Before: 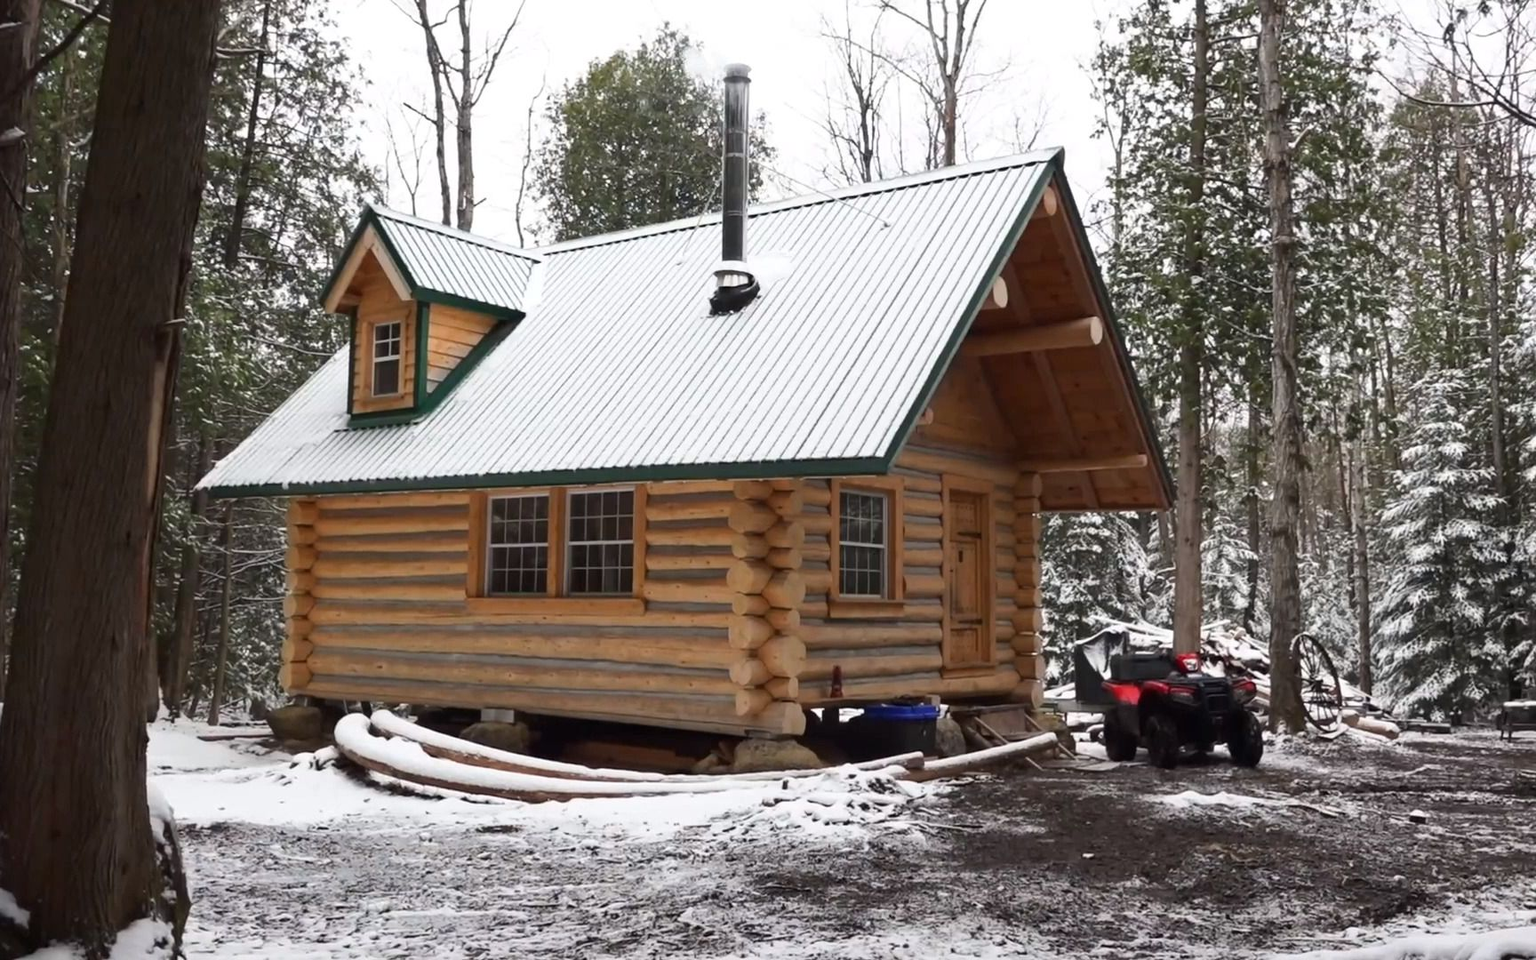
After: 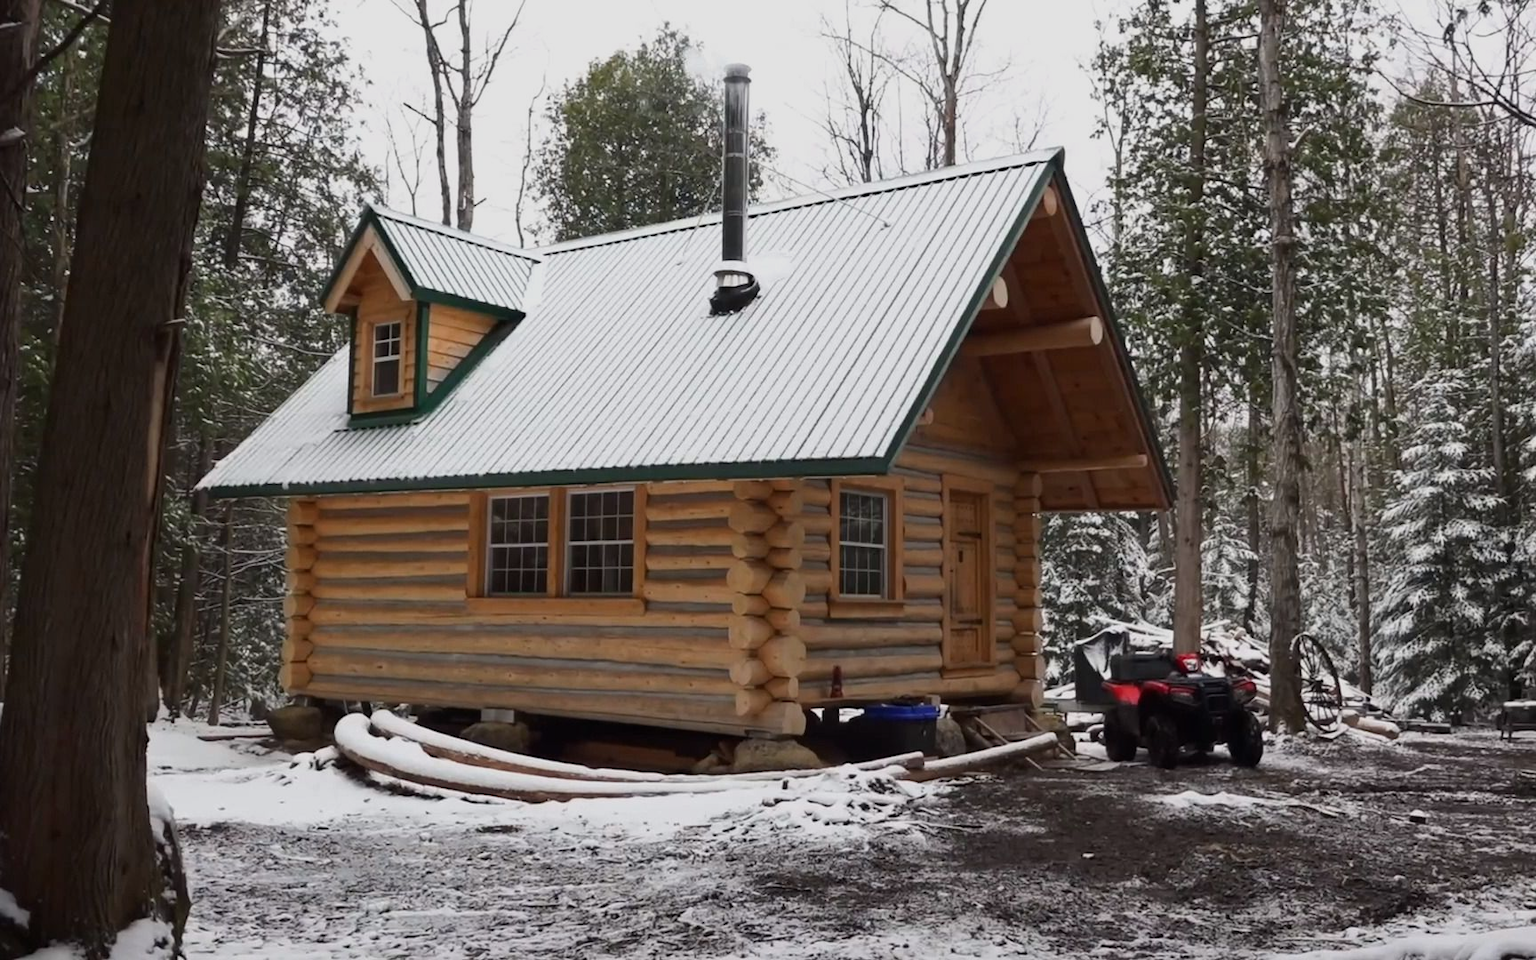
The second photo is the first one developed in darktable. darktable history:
exposure: exposure -0.391 EV, compensate exposure bias true, compensate highlight preservation false
